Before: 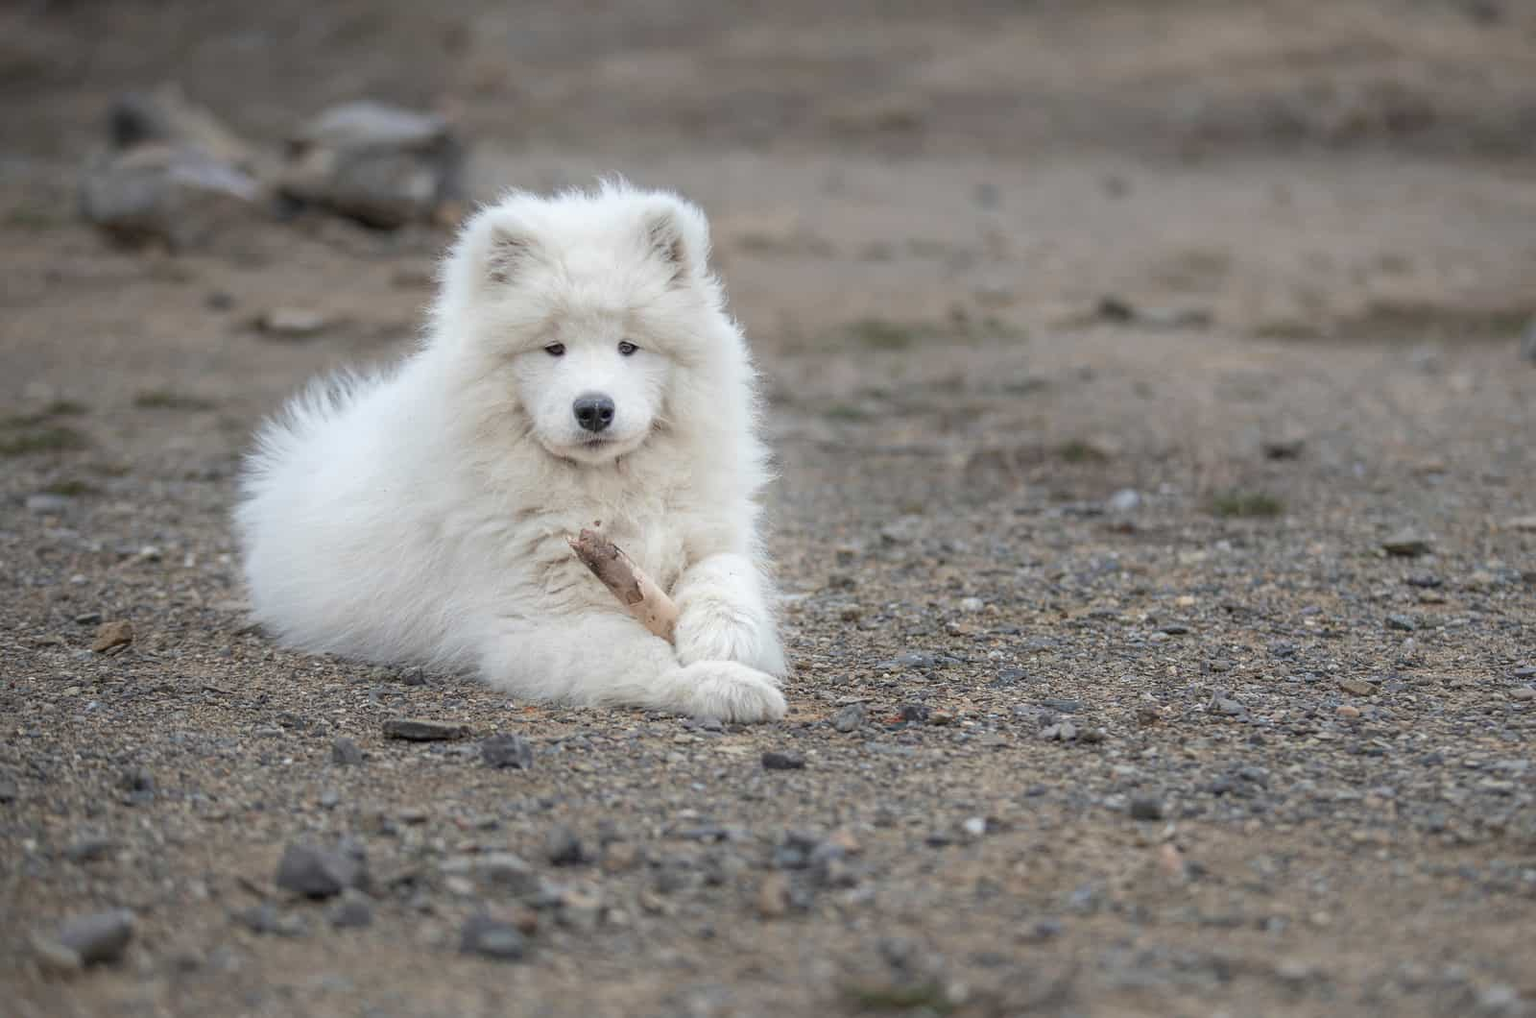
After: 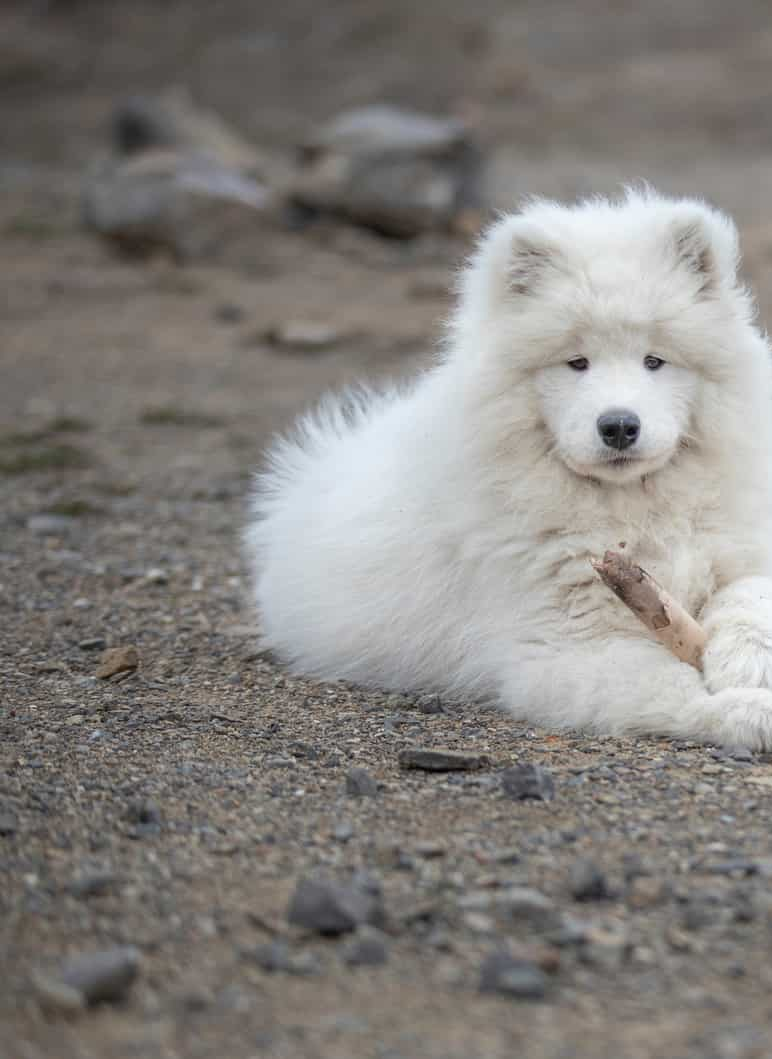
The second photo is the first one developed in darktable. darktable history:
crop and rotate: left 0.045%, top 0%, right 51.668%
